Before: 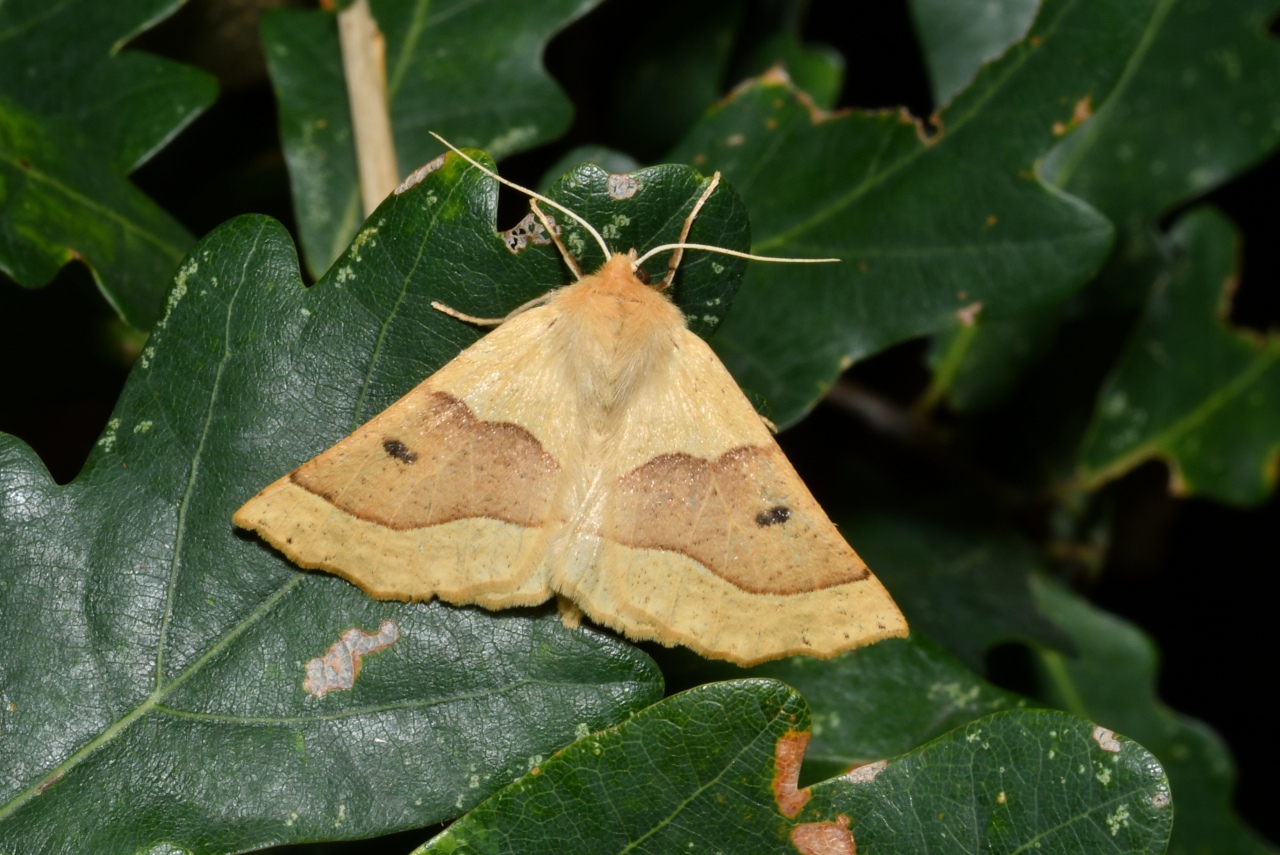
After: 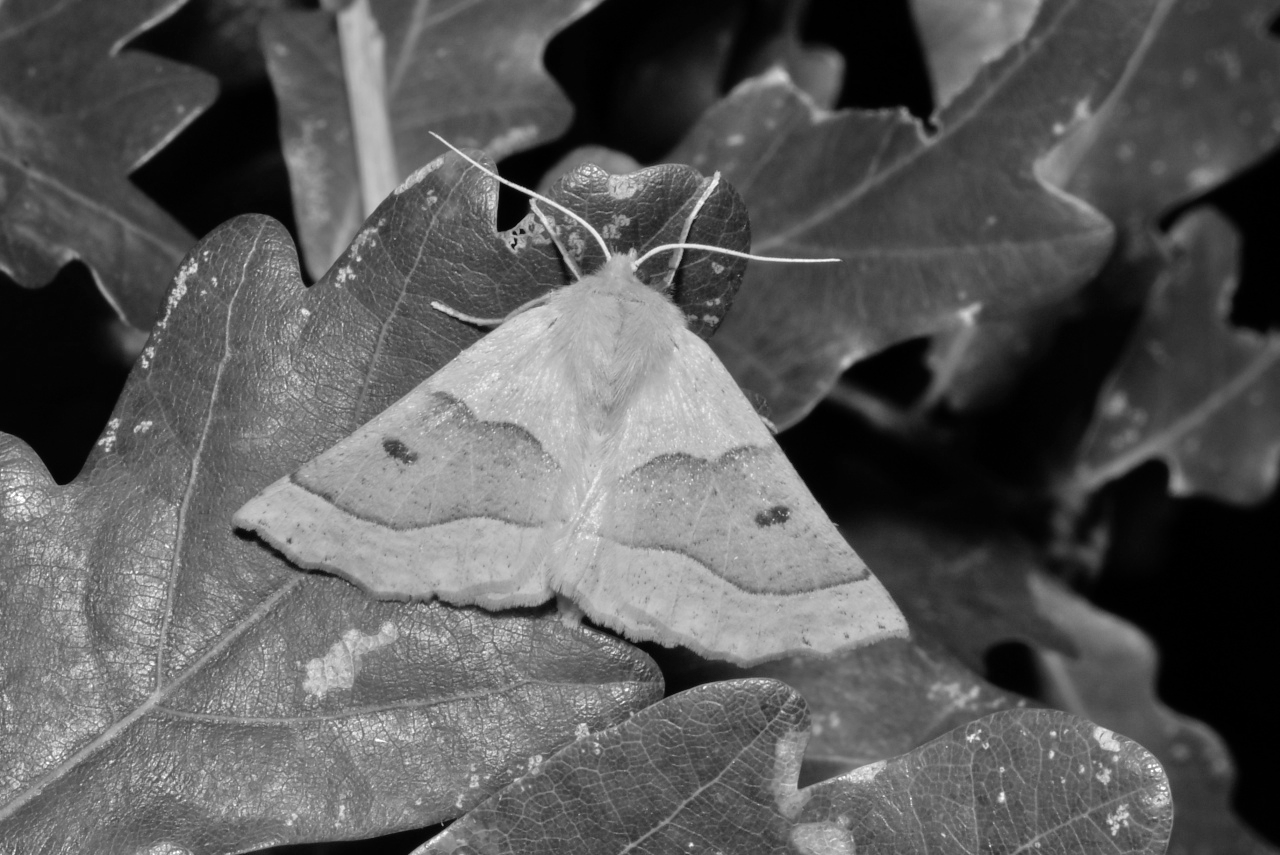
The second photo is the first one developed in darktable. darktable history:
color zones: curves: ch0 [(0, 0.613) (0.01, 0.613) (0.245, 0.448) (0.498, 0.529) (0.642, 0.665) (0.879, 0.777) (0.99, 0.613)]; ch1 [(0, 0) (0.143, 0) (0.286, 0) (0.429, 0) (0.571, 0) (0.714, 0) (0.857, 0)]
tone equalizer: -7 EV 0.146 EV, -6 EV 0.578 EV, -5 EV 1.12 EV, -4 EV 1.3 EV, -3 EV 1.18 EV, -2 EV 0.6 EV, -1 EV 0.16 EV
